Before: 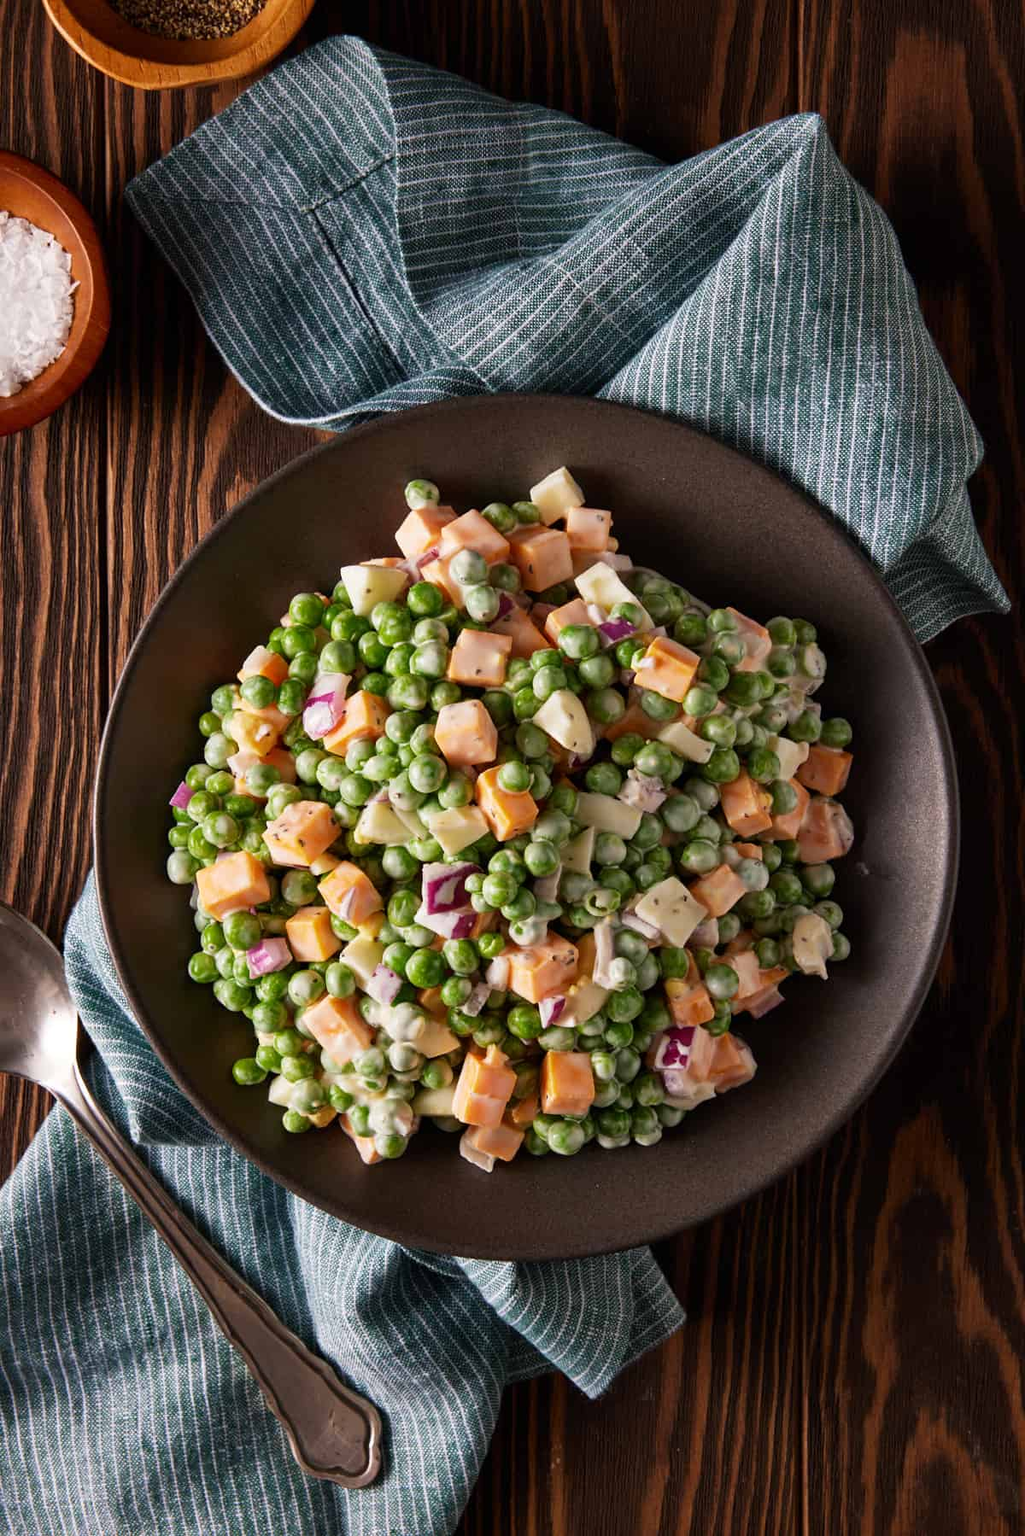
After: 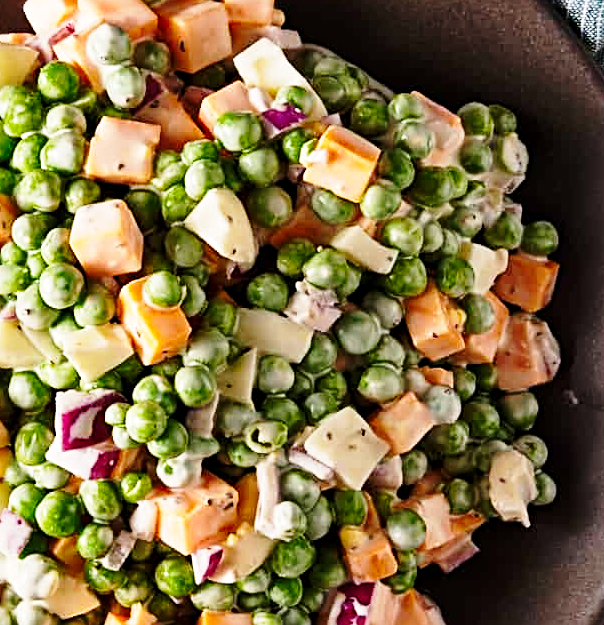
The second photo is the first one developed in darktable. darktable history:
contrast equalizer: y [[0.524, 0.538, 0.547, 0.548, 0.538, 0.524], [0.5 ×6], [0.5 ×6], [0 ×6], [0 ×6]], mix 0.295
base curve: curves: ch0 [(0, 0) (0.028, 0.03) (0.121, 0.232) (0.46, 0.748) (0.859, 0.968) (1, 1)], preserve colors none
sharpen: radius 3.114
crop: left 36.66%, top 34.5%, right 12.96%, bottom 30.717%
